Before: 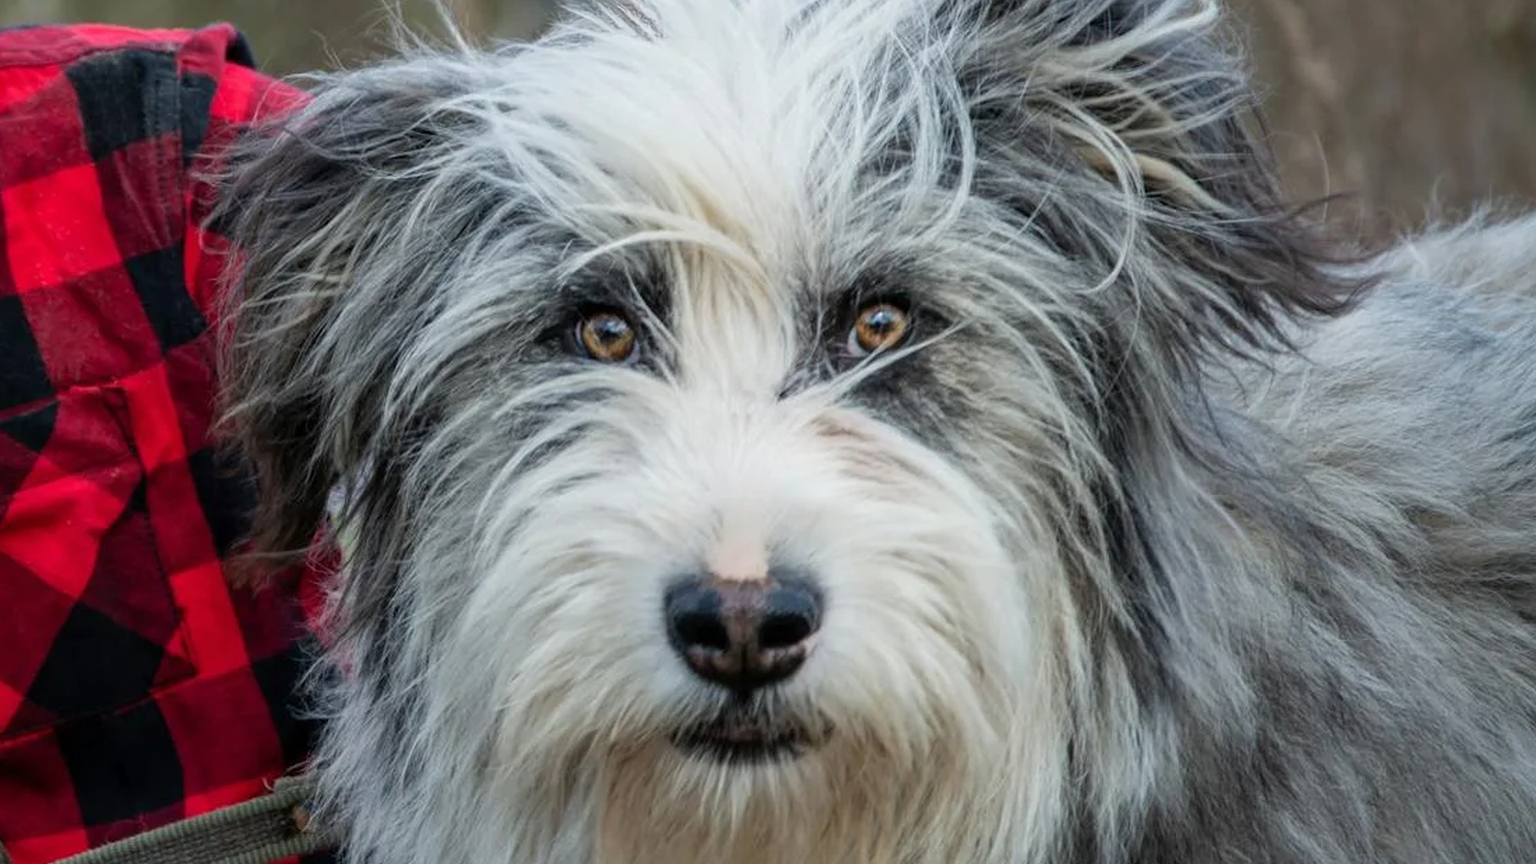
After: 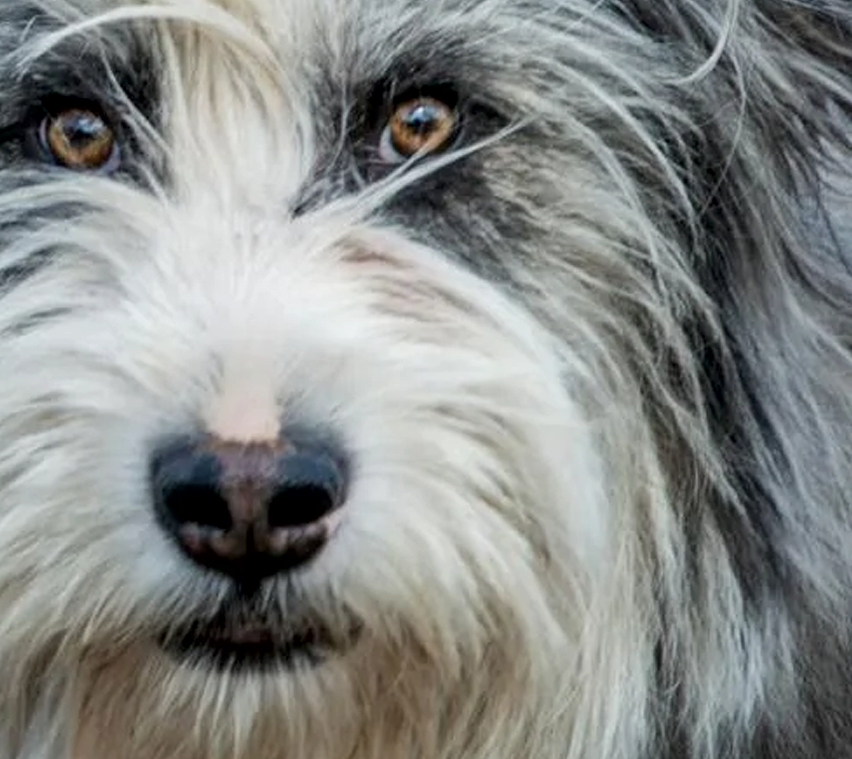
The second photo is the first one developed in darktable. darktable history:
local contrast: mode bilateral grid, contrast 20, coarseness 50, detail 132%, midtone range 0.2
crop: left 35.432%, top 26.233%, right 20.145%, bottom 3.432%
color balance: mode lift, gamma, gain (sRGB), lift [0.97, 1, 1, 1], gamma [1.03, 1, 1, 1]
